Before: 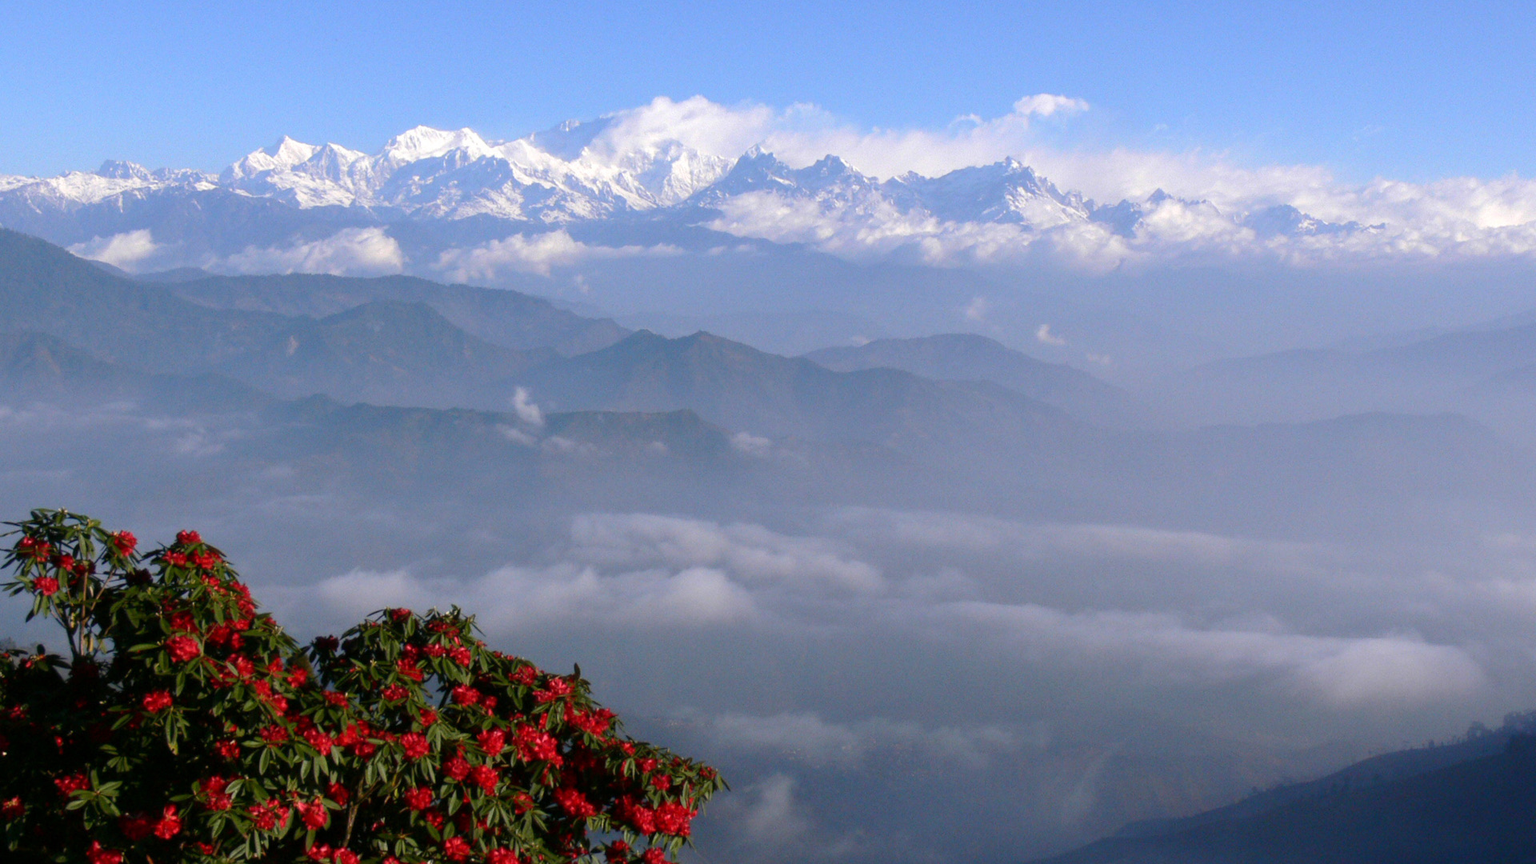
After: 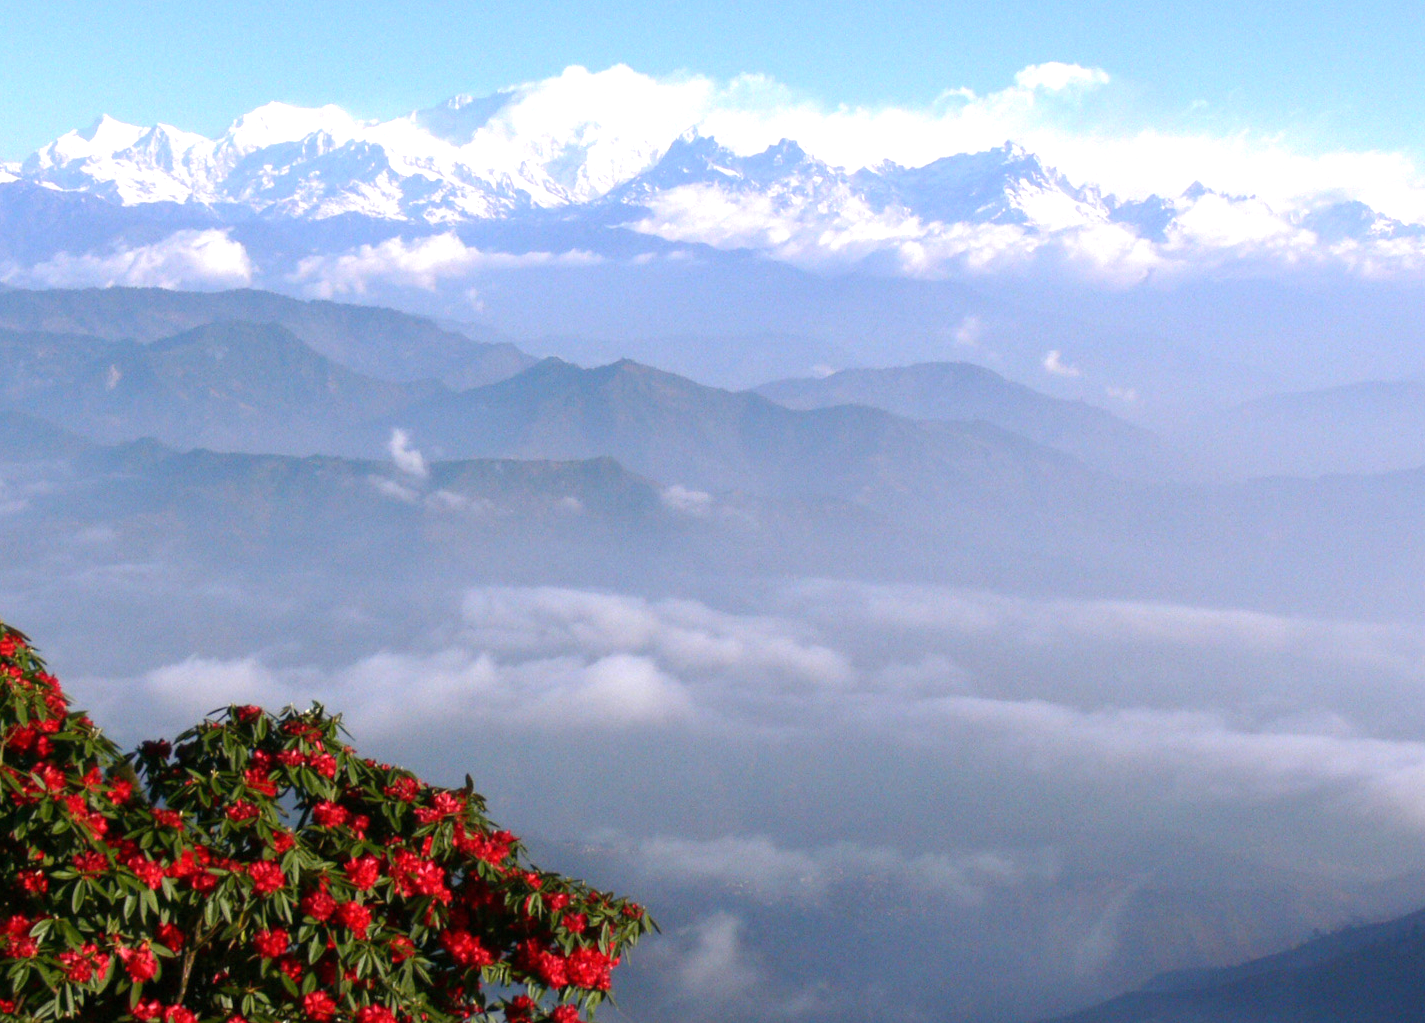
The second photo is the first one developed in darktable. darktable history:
exposure: black level correction 0, exposure 0.7 EV, compensate highlight preservation false
crop and rotate: left 13.15%, top 5.251%, right 12.609%
